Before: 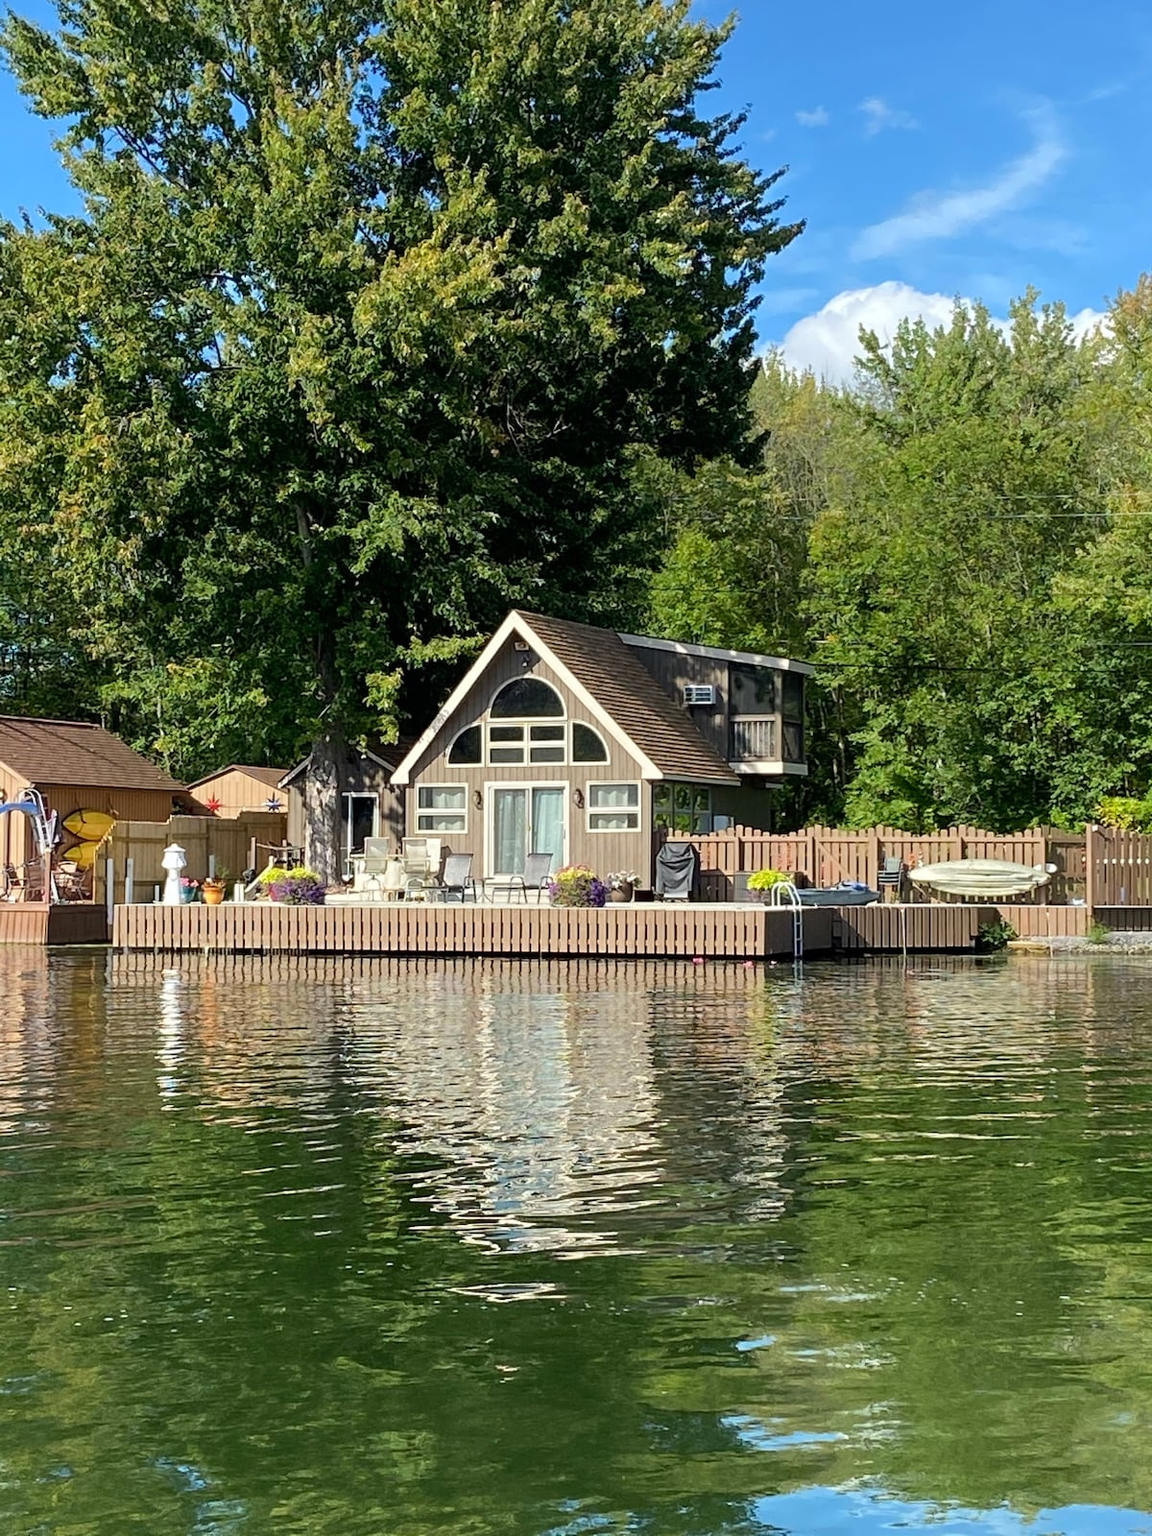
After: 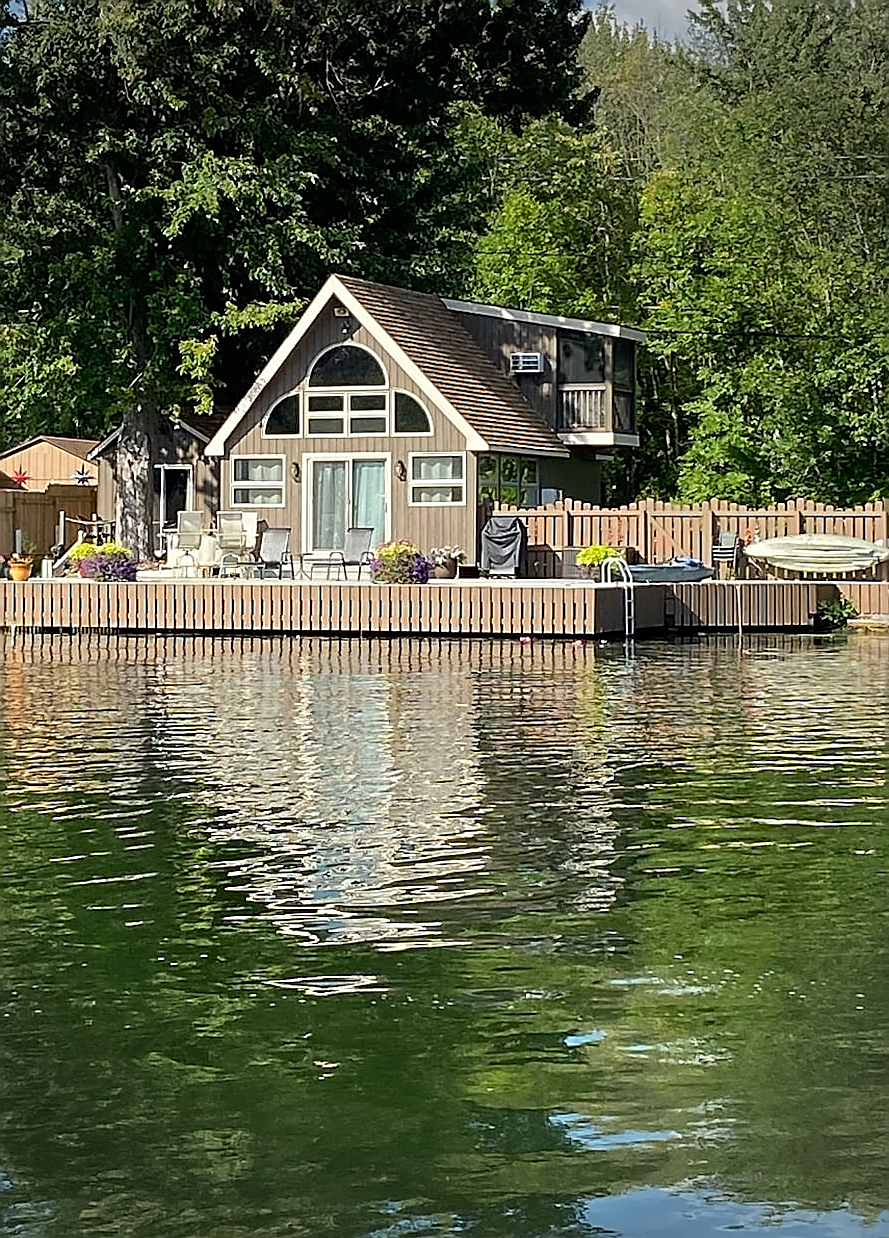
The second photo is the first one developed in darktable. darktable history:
sharpen: radius 1.414, amount 1.247, threshold 0.841
vignetting: fall-off start 77.25%, fall-off radius 26.23%, brightness -0.465, saturation -0.299, width/height ratio 0.971
crop: left 16.853%, top 22.571%, right 9.057%
